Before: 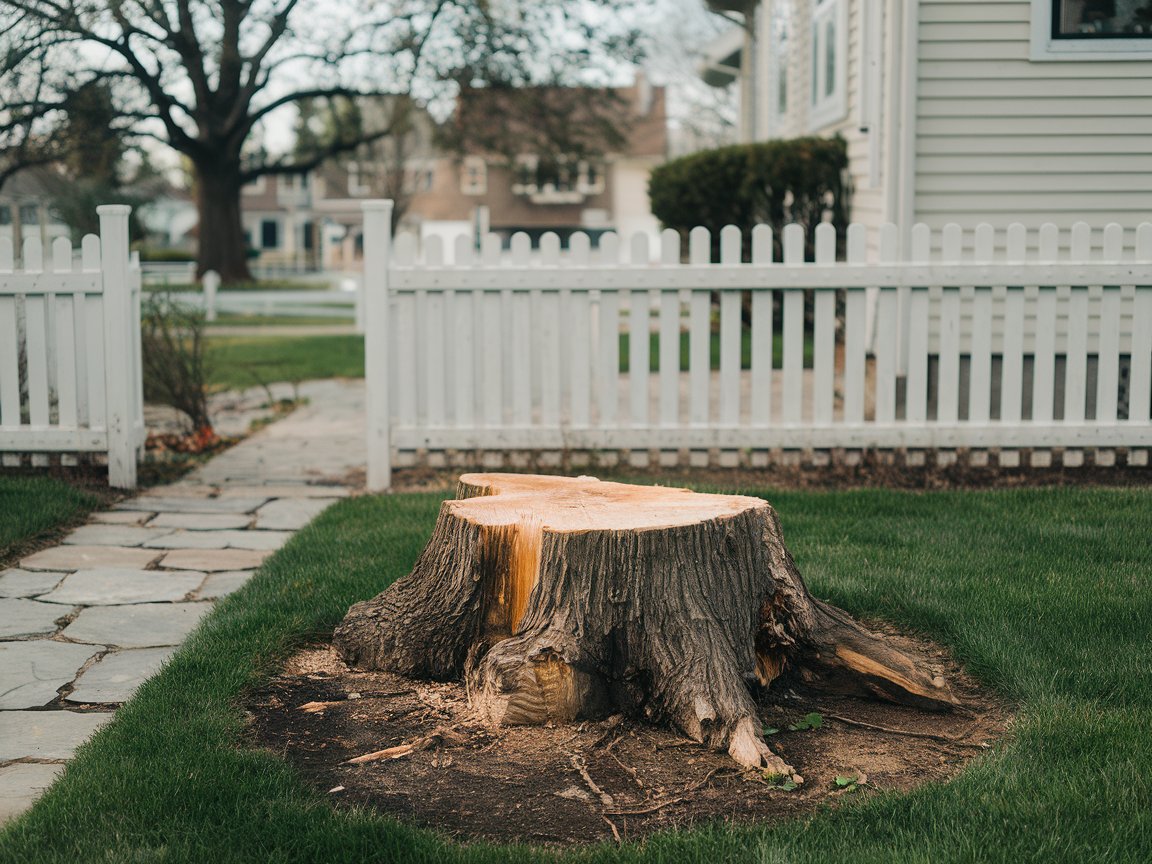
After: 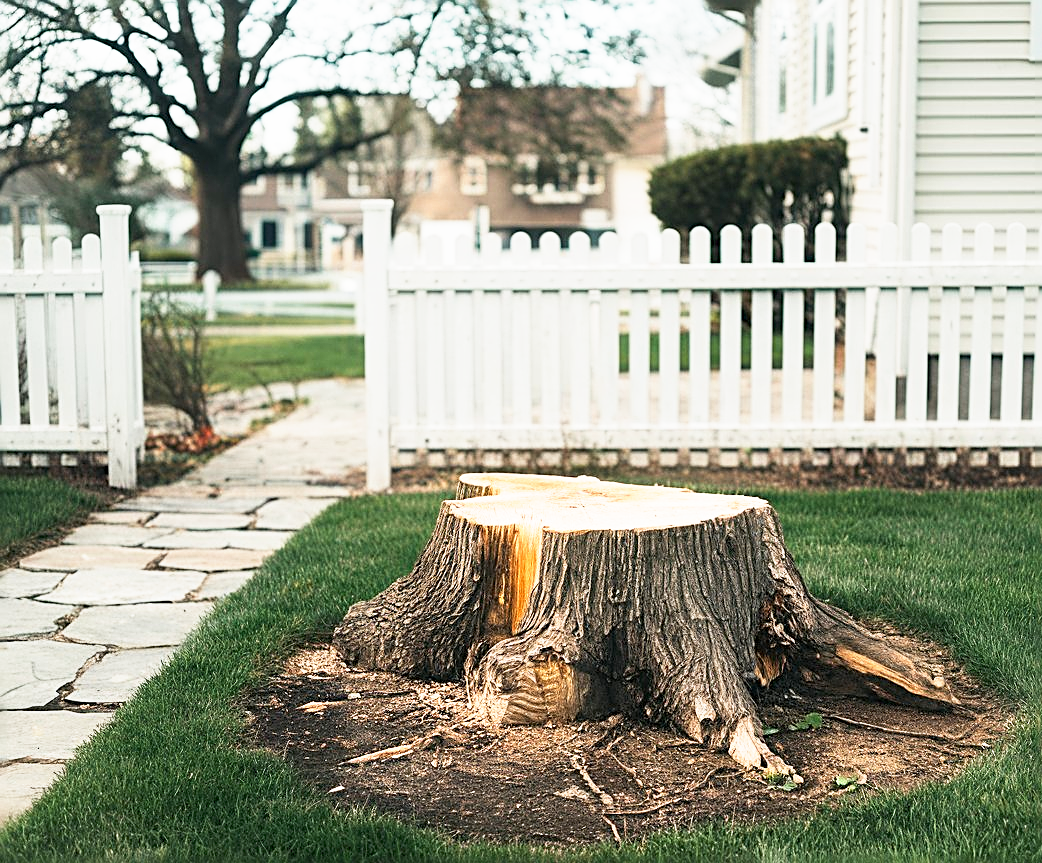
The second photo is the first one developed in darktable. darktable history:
rotate and perspective: crop left 0, crop top 0
crop: right 9.509%, bottom 0.031%
base curve: curves: ch0 [(0, 0) (0.495, 0.917) (1, 1)], preserve colors none
sharpen: radius 2.676, amount 0.669
